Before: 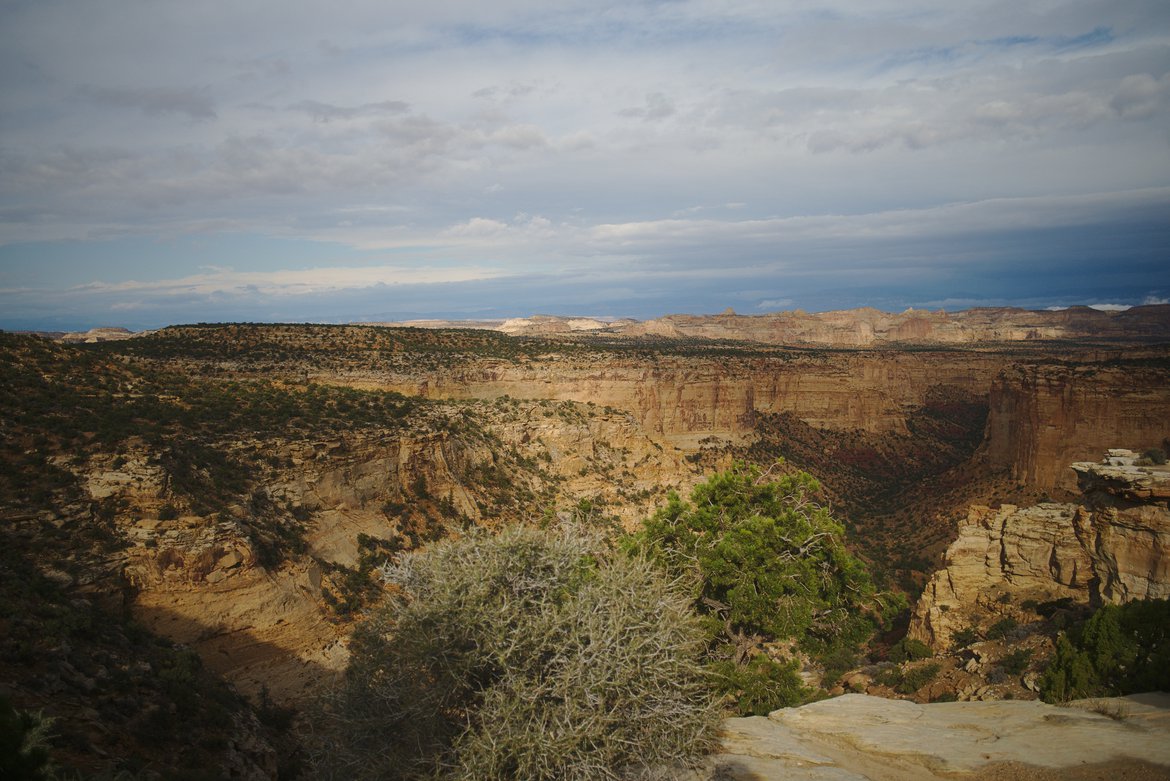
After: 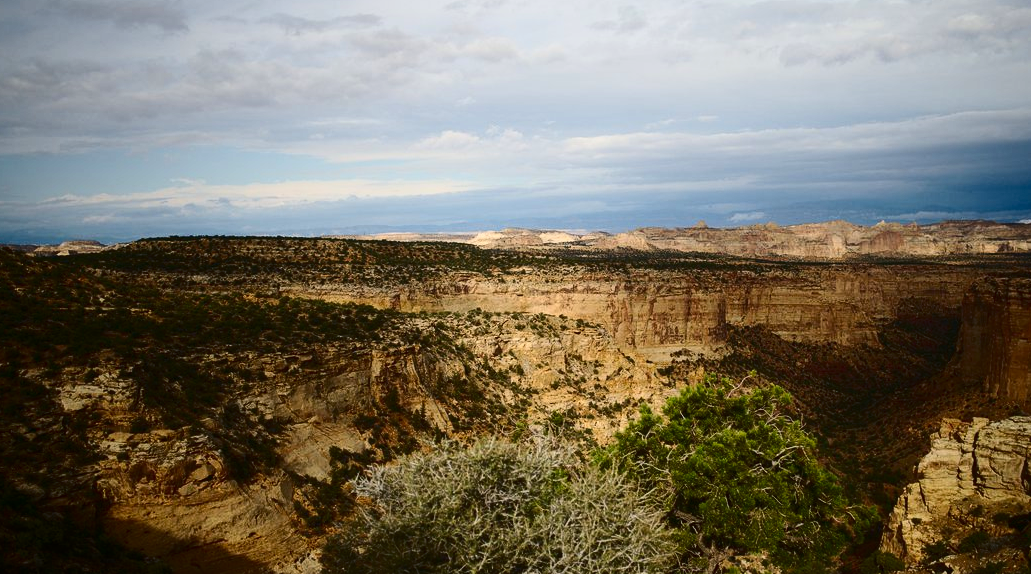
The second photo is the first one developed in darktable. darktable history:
contrast brightness saturation: contrast 0.305, brightness -0.076, saturation 0.173
exposure: exposure 0.128 EV, compensate highlight preservation false
crop and rotate: left 2.407%, top 11.256%, right 9.449%, bottom 15.164%
